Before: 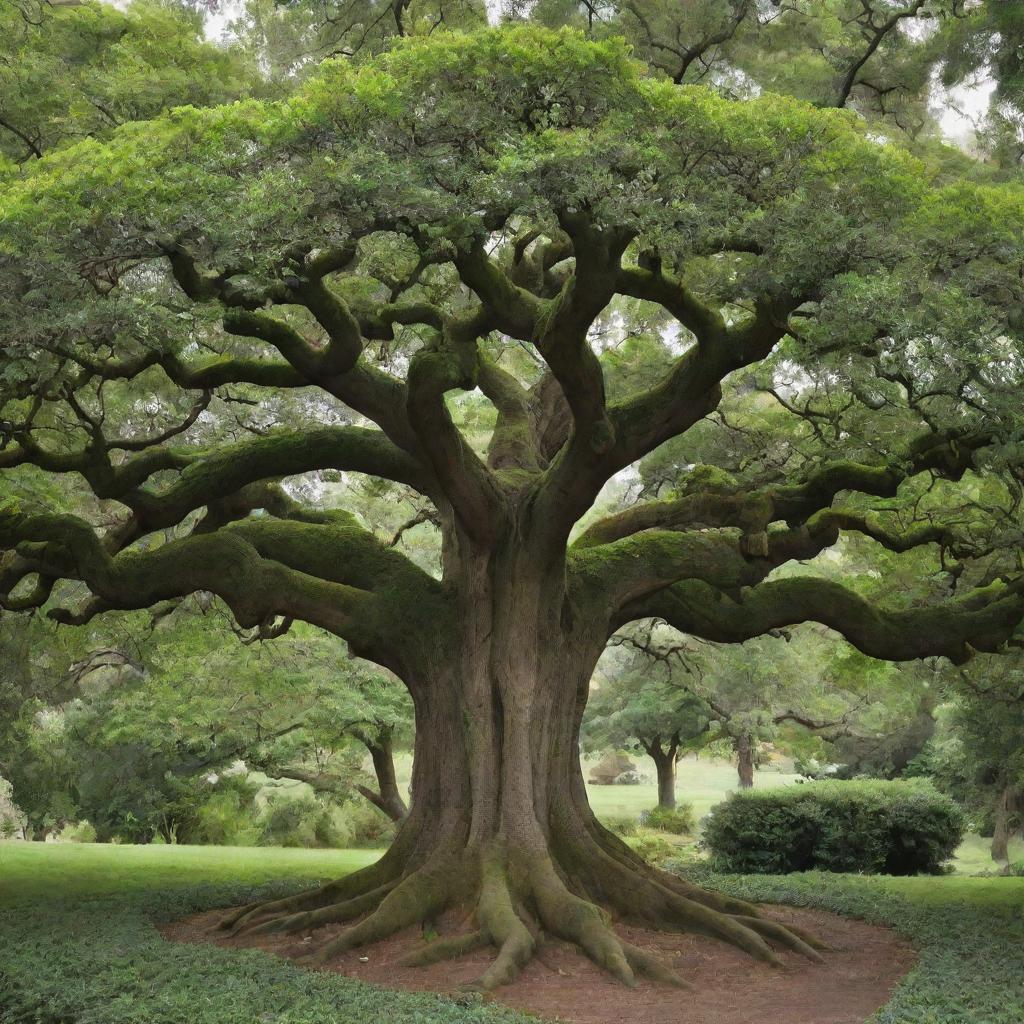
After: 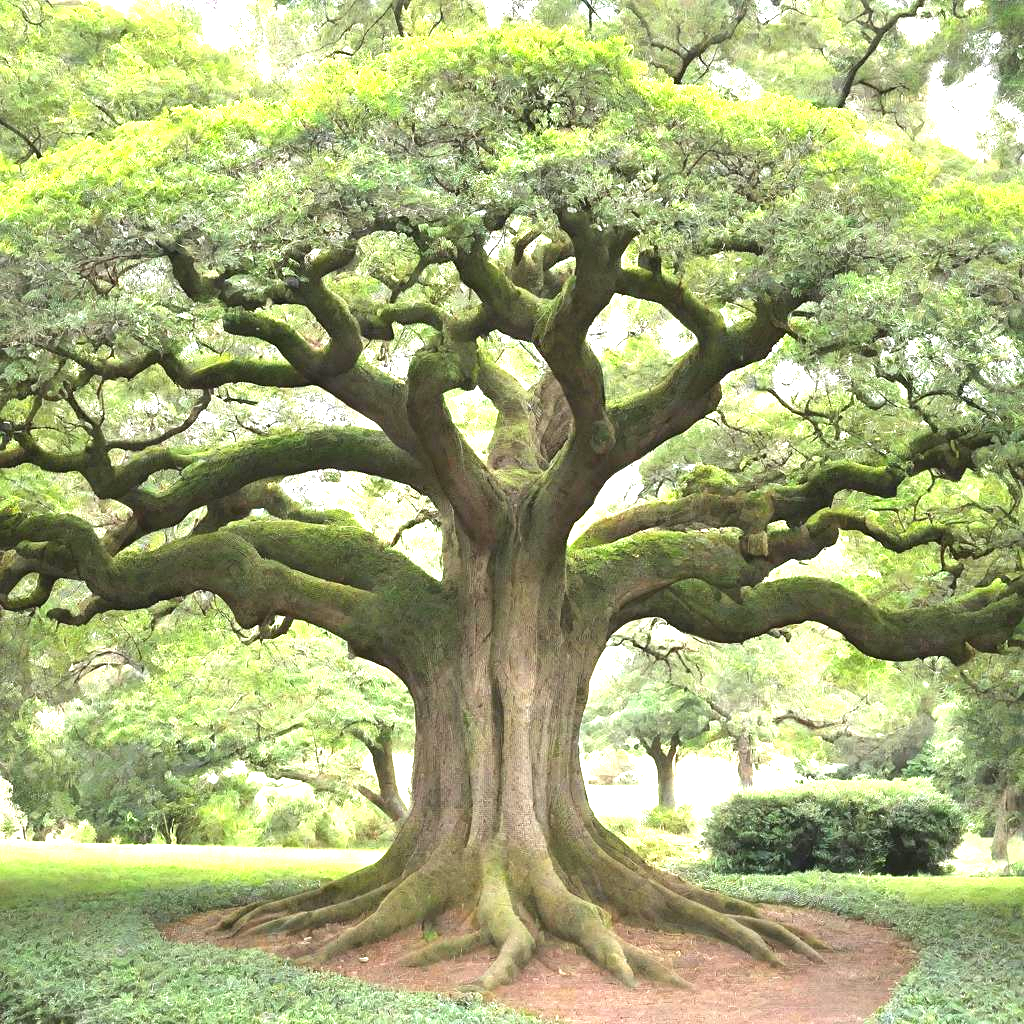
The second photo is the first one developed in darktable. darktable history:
sharpen: amount 0.205
exposure: exposure 1.993 EV, compensate highlight preservation false
